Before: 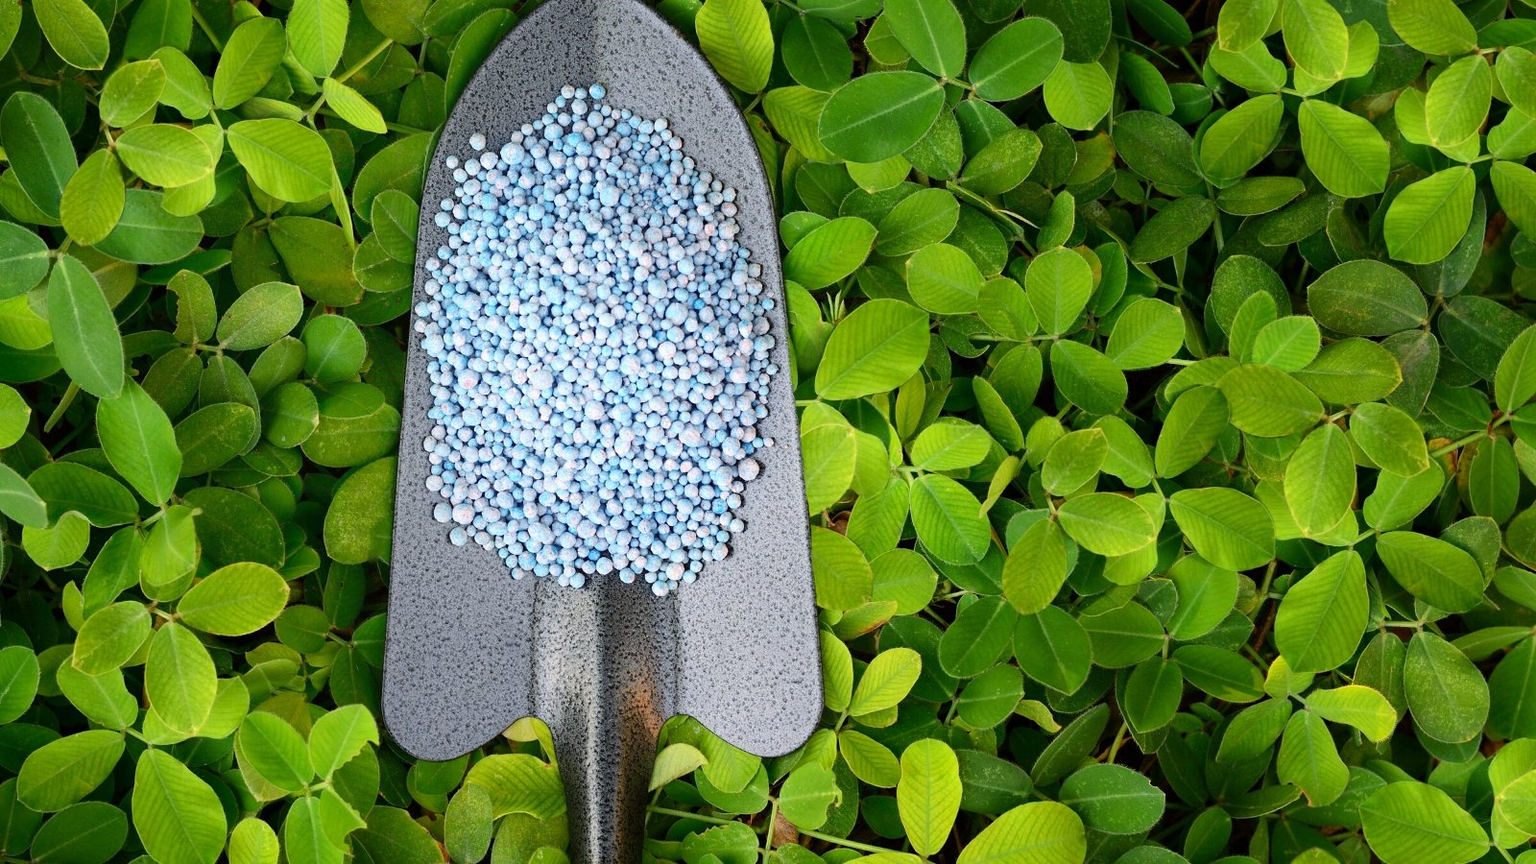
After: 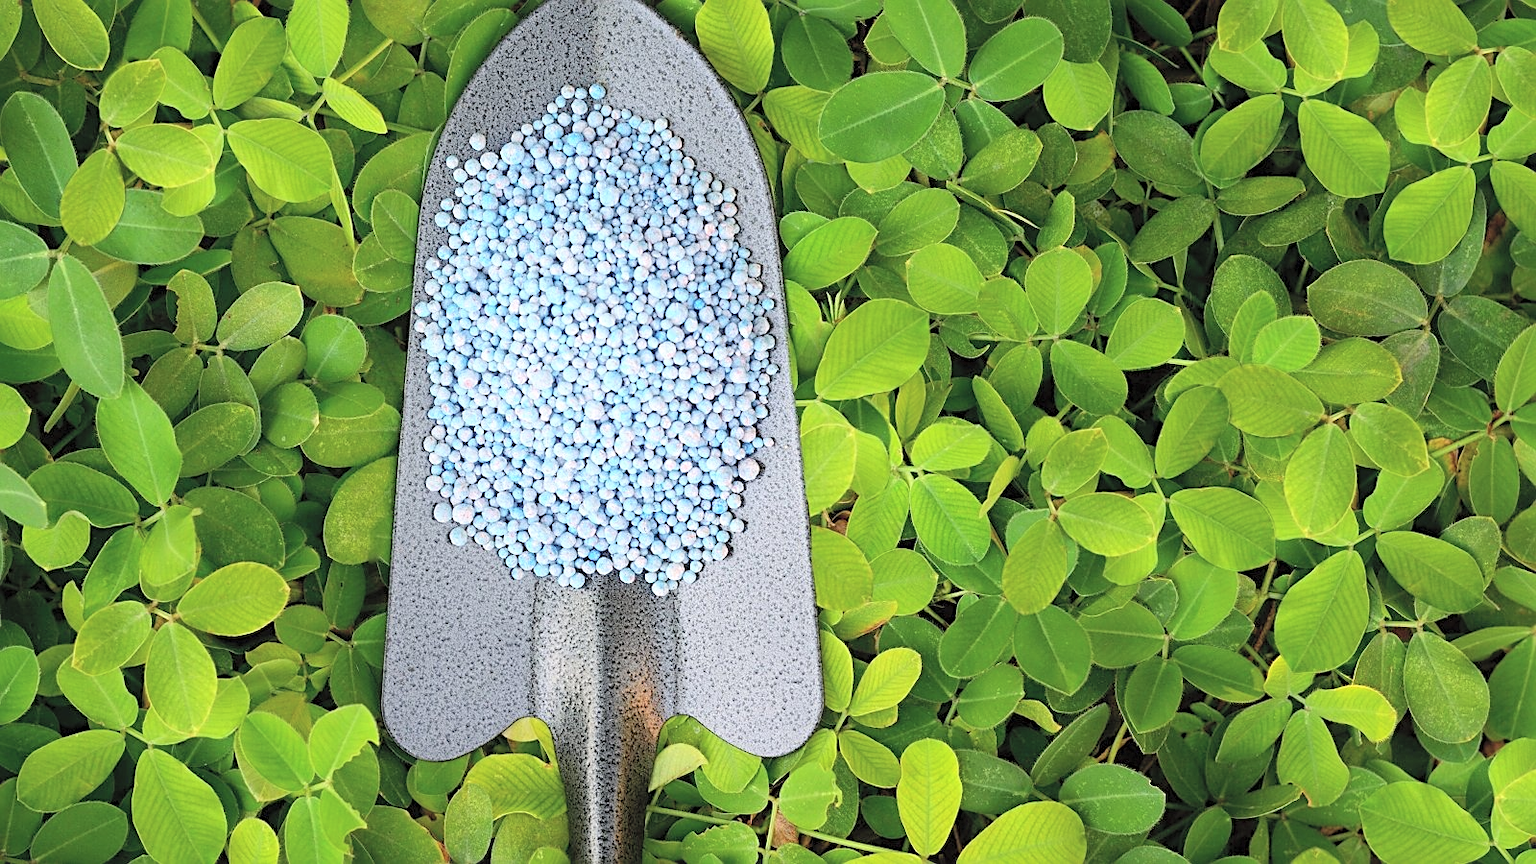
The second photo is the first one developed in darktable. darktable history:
contrast brightness saturation: brightness 0.287
sharpen: on, module defaults
